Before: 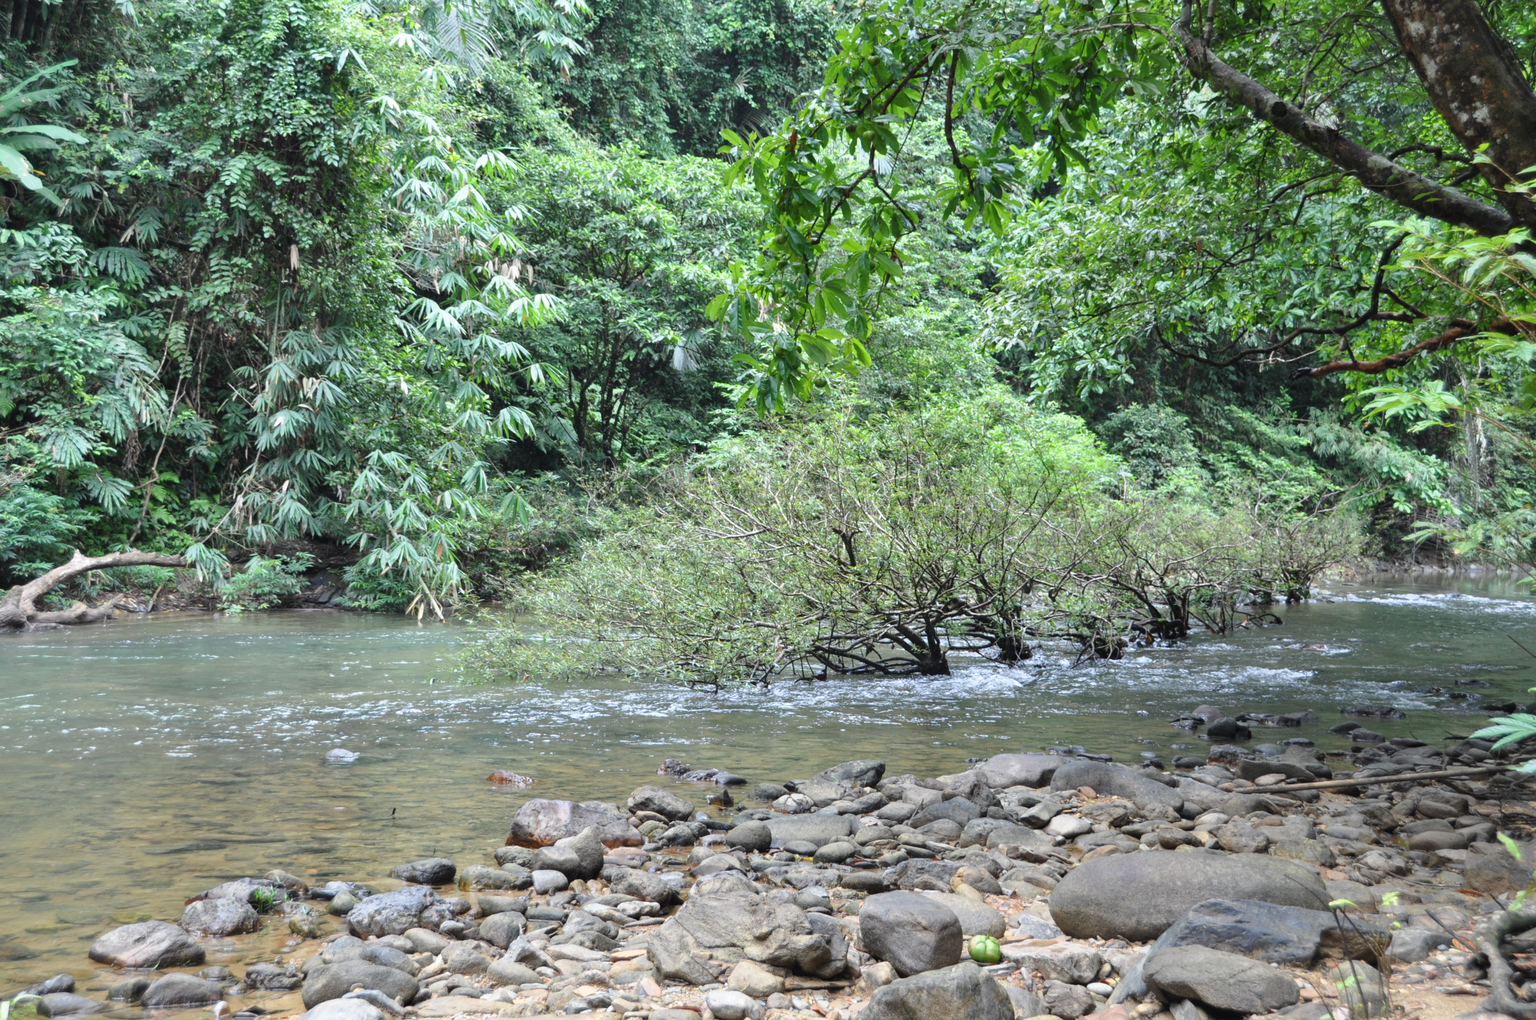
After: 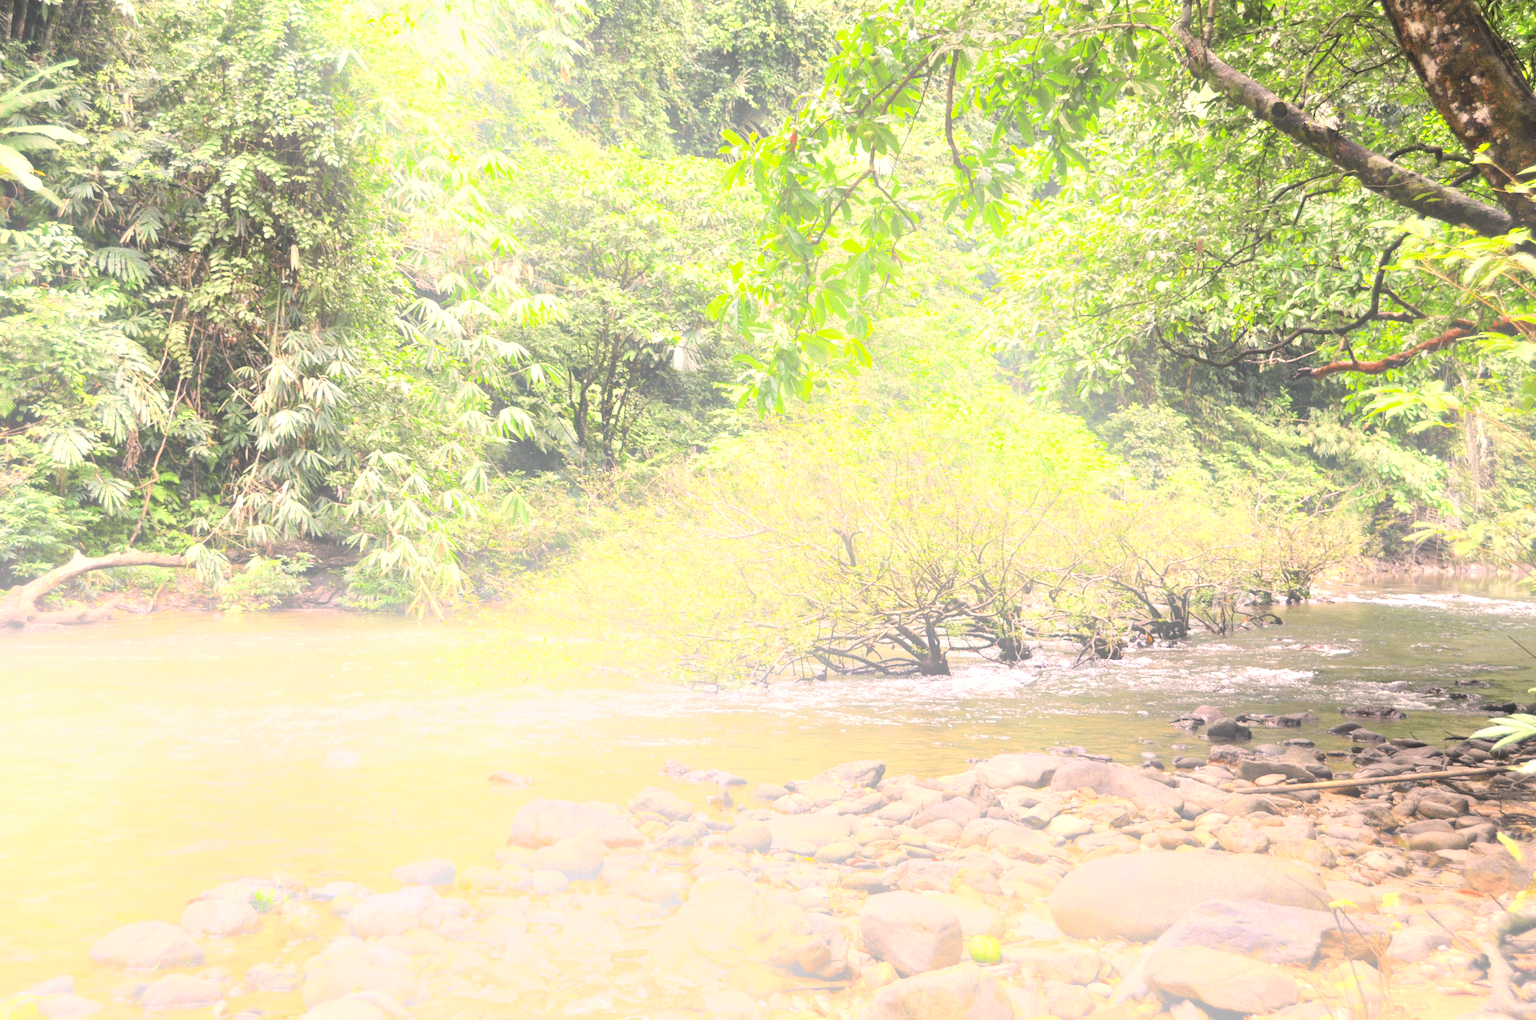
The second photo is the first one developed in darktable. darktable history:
color correction: highlights a* 17.88, highlights b* 18.79
tone curve: curves: ch0 [(0.003, 0) (0.066, 0.023) (0.149, 0.094) (0.264, 0.238) (0.395, 0.401) (0.517, 0.553) (0.716, 0.743) (0.813, 0.846) (1, 1)]; ch1 [(0, 0) (0.164, 0.115) (0.337, 0.332) (0.39, 0.398) (0.464, 0.461) (0.501, 0.5) (0.521, 0.529) (0.571, 0.588) (0.652, 0.681) (0.733, 0.749) (0.811, 0.796) (1, 1)]; ch2 [(0, 0) (0.337, 0.382) (0.464, 0.476) (0.501, 0.502) (0.527, 0.54) (0.556, 0.567) (0.6, 0.59) (0.687, 0.675) (1, 1)], color space Lab, independent channels, preserve colors none
bloom: size 38%, threshold 95%, strength 30%
exposure: exposure 1.061 EV, compensate highlight preservation false
